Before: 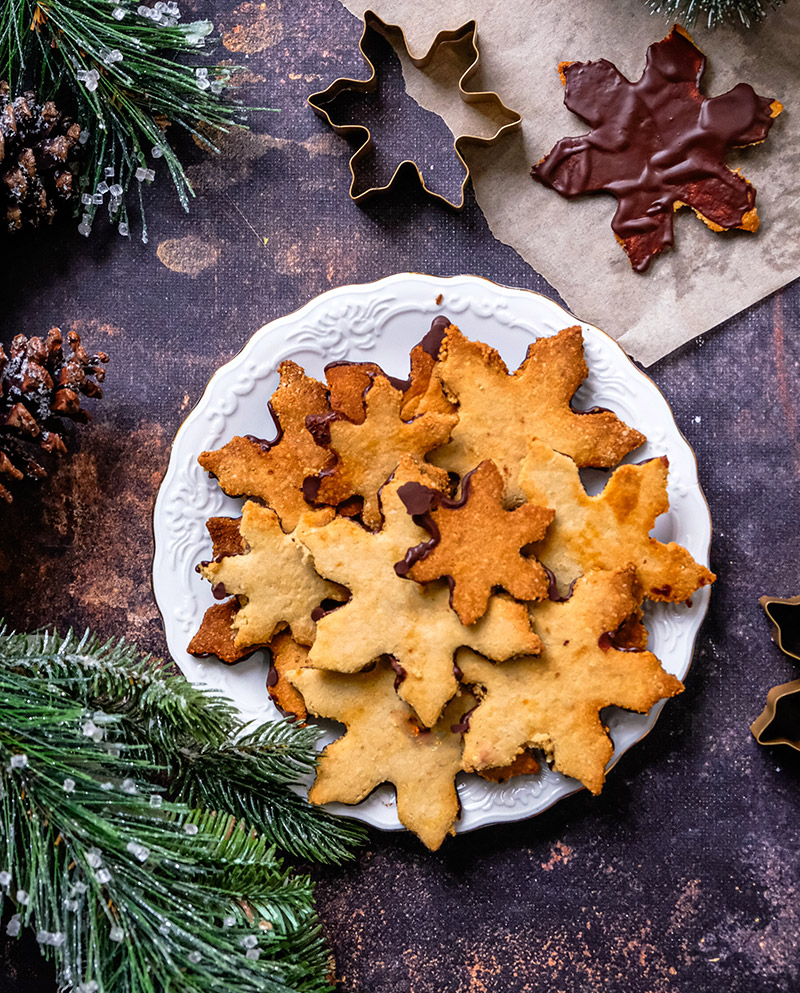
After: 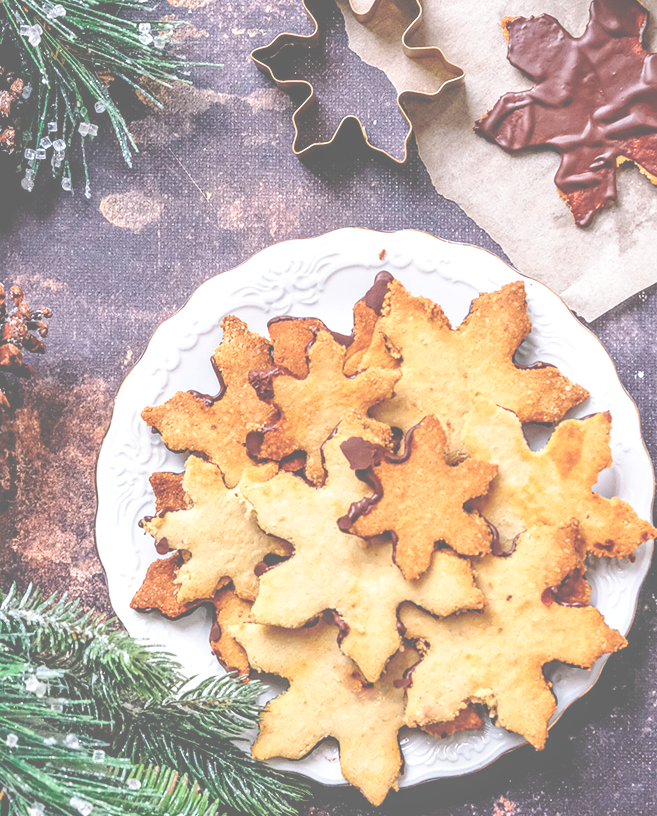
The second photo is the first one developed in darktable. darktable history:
crop and rotate: left 7.196%, top 4.574%, right 10.605%, bottom 13.178%
exposure: black level correction -0.062, exposure -0.05 EV, compensate highlight preservation false
local contrast: on, module defaults
base curve: curves: ch0 [(0, 0.007) (0.028, 0.063) (0.121, 0.311) (0.46, 0.743) (0.859, 0.957) (1, 1)], preserve colors none
